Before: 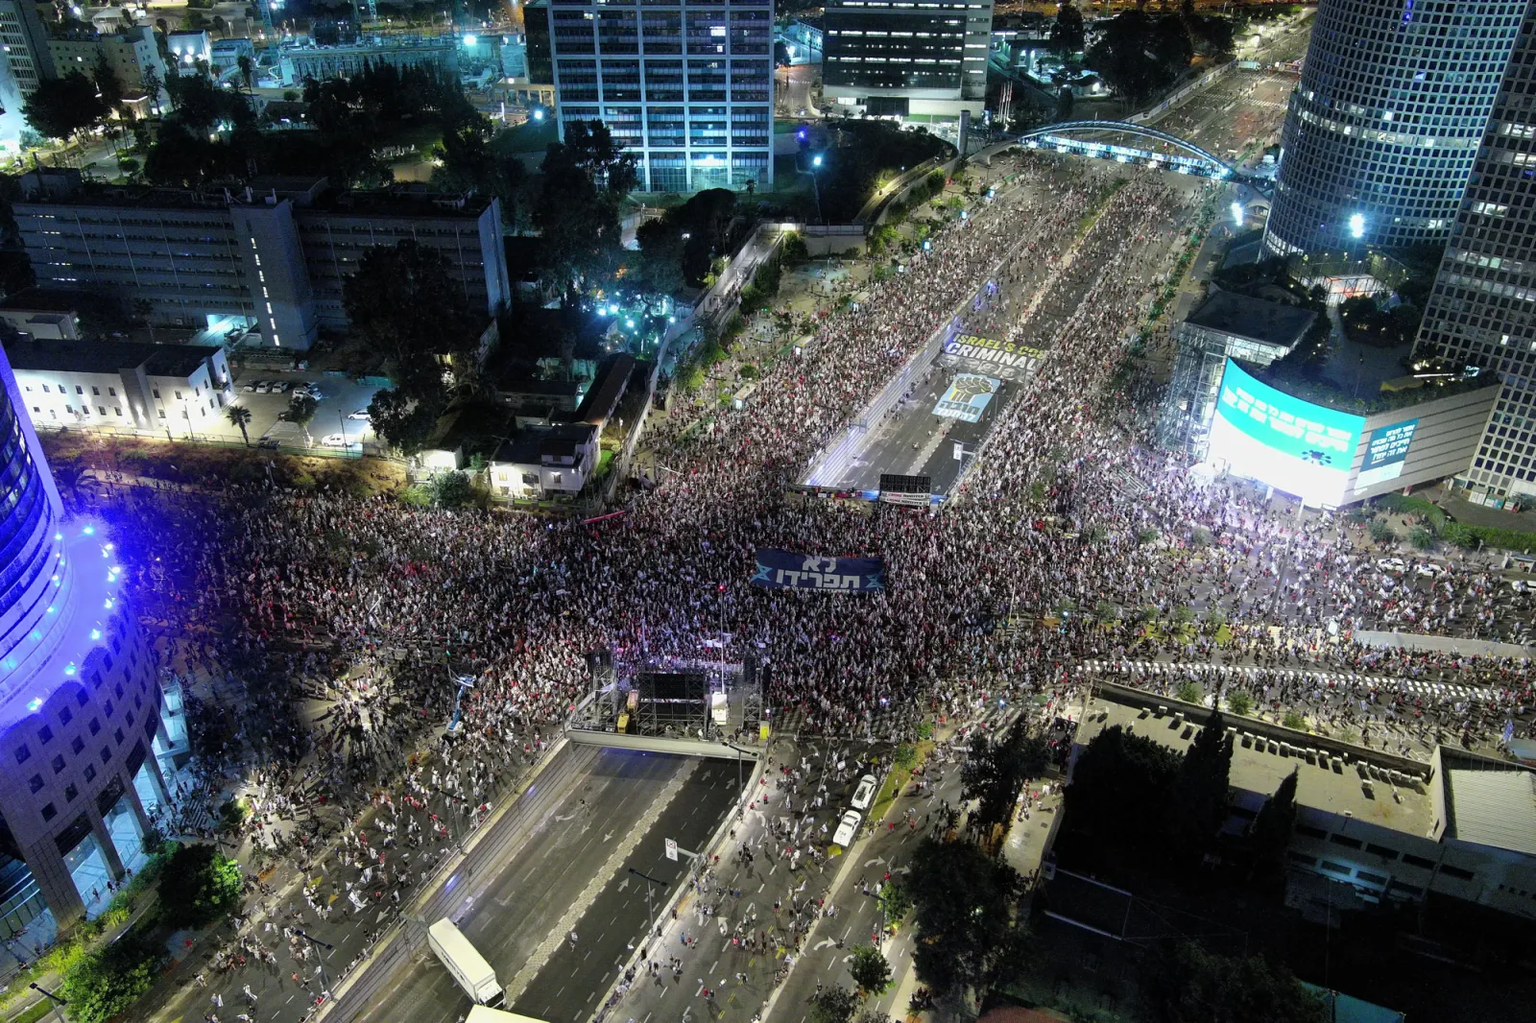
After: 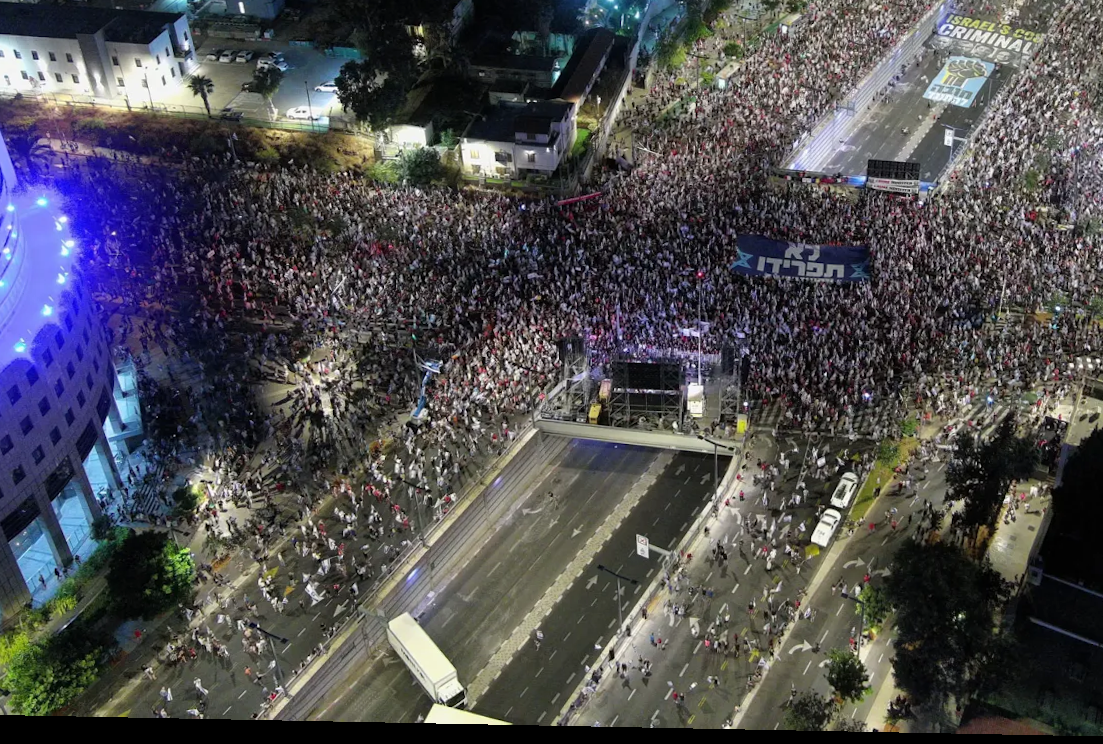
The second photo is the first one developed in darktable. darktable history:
crop and rotate: angle -1.11°, left 3.751%, top 32.163%, right 28.12%
